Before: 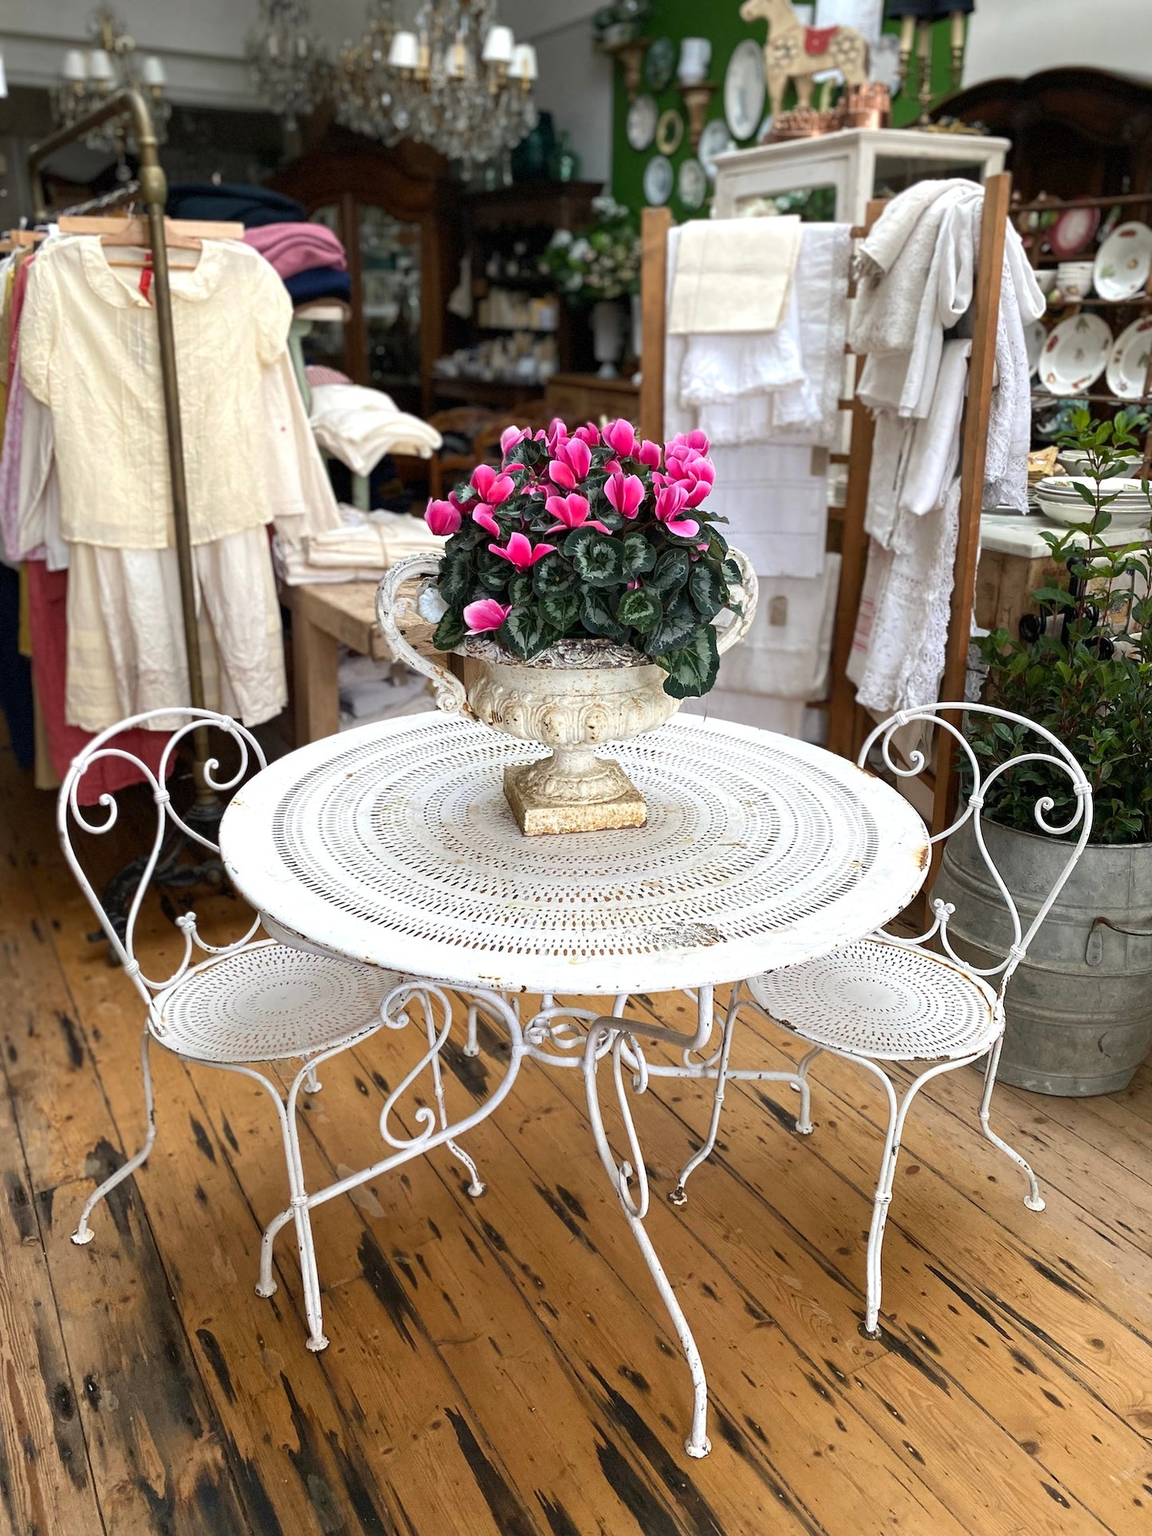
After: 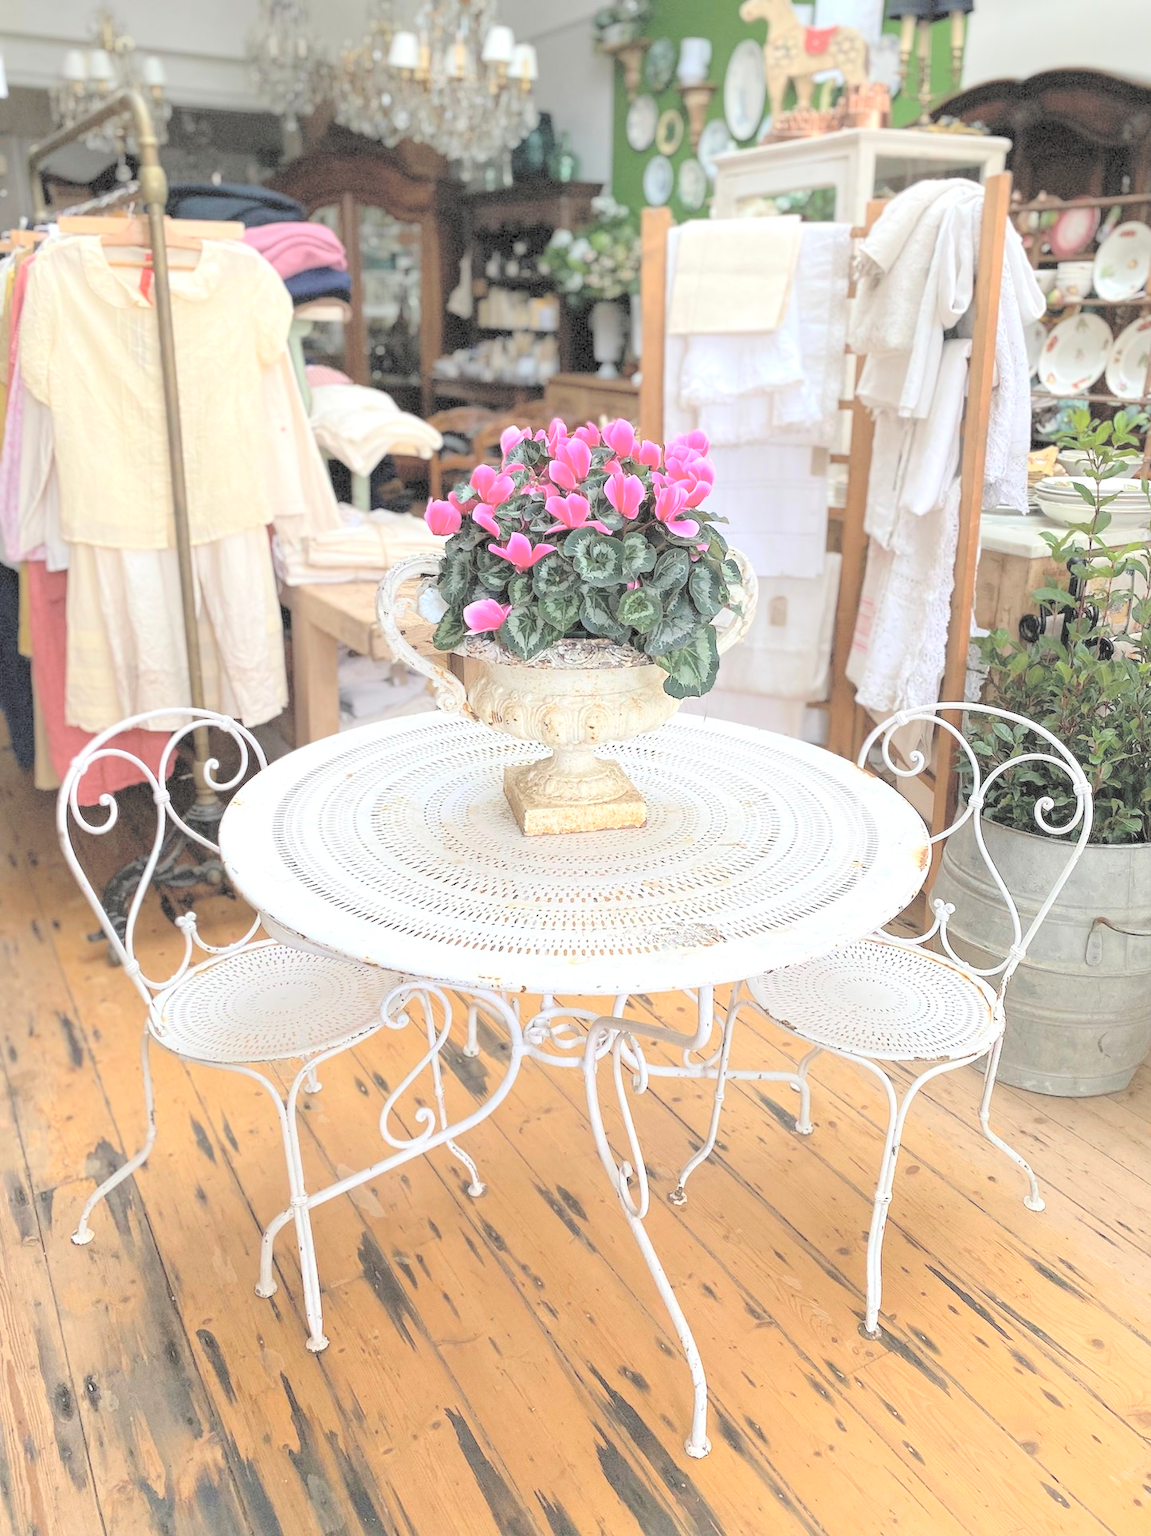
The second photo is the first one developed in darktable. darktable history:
contrast brightness saturation: brightness 0.983
